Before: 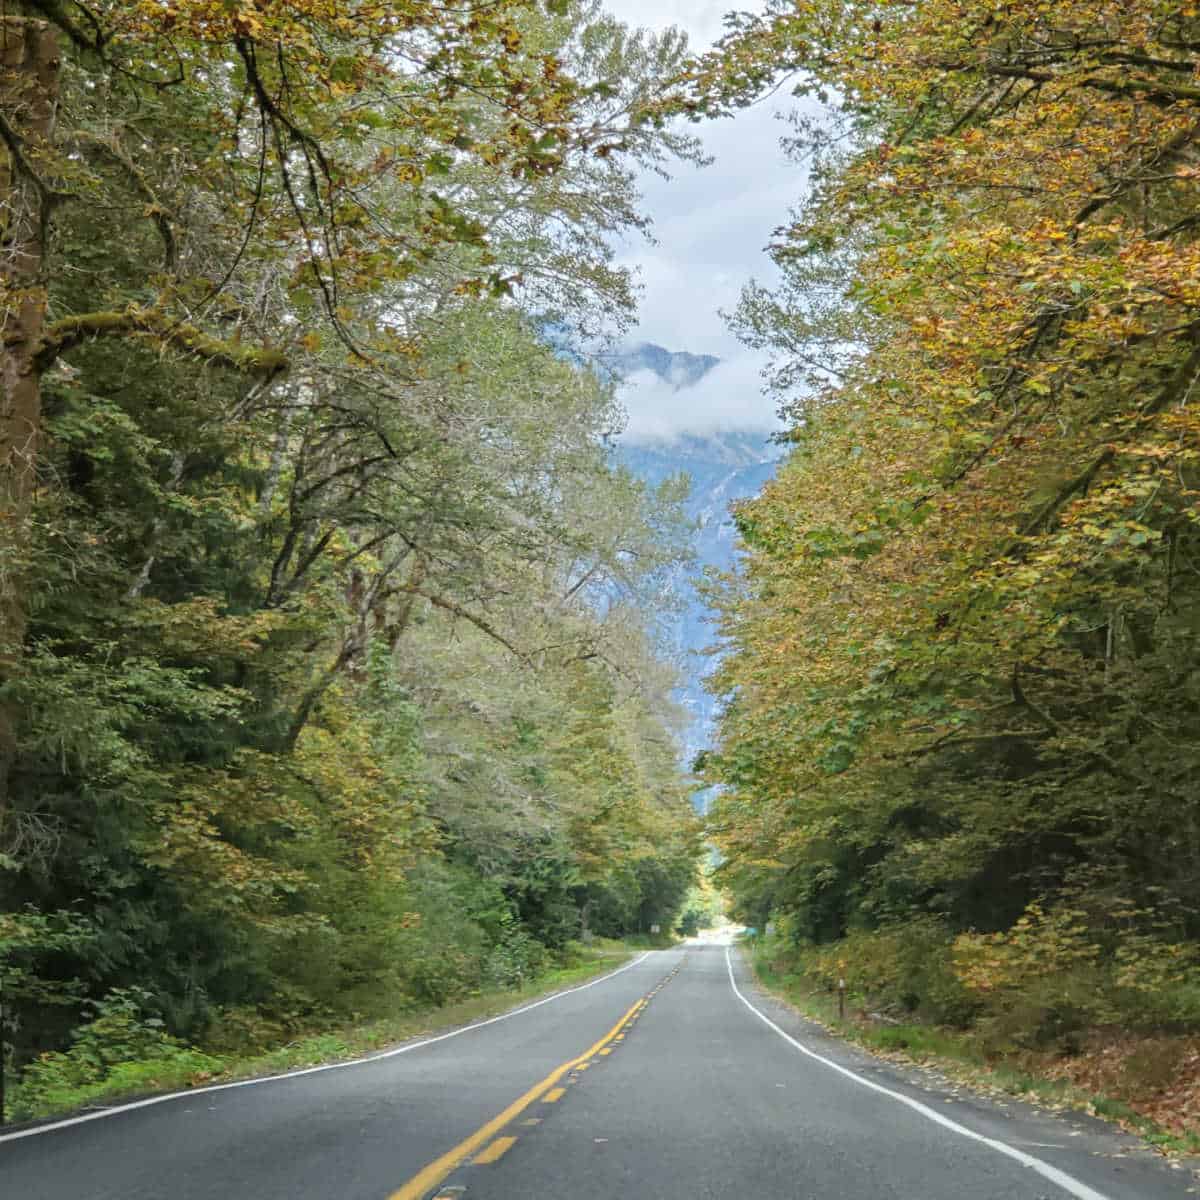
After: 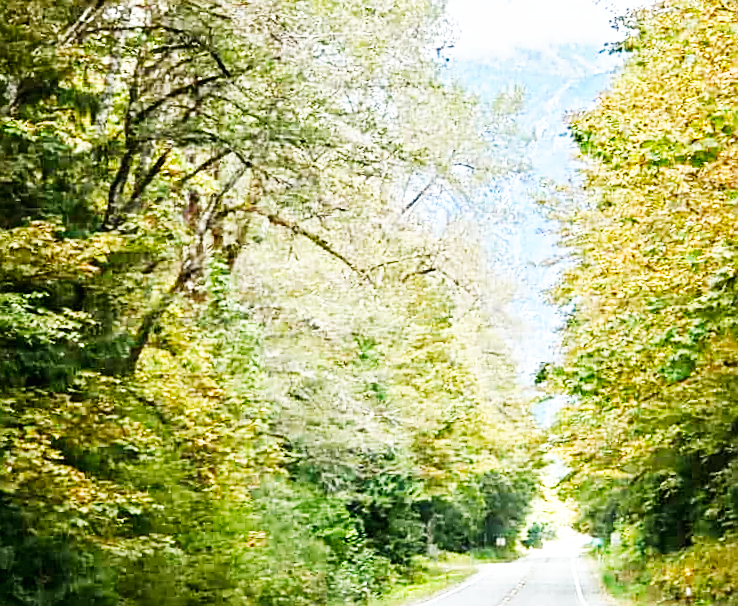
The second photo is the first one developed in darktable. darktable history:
color balance rgb: shadows lift › chroma 1%, shadows lift › hue 28.8°, power › hue 60°, highlights gain › chroma 1%, highlights gain › hue 60°, global offset › luminance 0.25%, perceptual saturation grading › highlights -20%, perceptual saturation grading › shadows 20%, perceptual brilliance grading › highlights 10%, perceptual brilliance grading › shadows -5%, global vibrance 19.67%
base curve: curves: ch0 [(0, 0) (0.007, 0.004) (0.027, 0.03) (0.046, 0.07) (0.207, 0.54) (0.442, 0.872) (0.673, 0.972) (1, 1)], preserve colors none
sharpen: on, module defaults
rotate and perspective: rotation -1.42°, crop left 0.016, crop right 0.984, crop top 0.035, crop bottom 0.965
exposure: black level correction 0.007, compensate highlight preservation false
crop: left 13.312%, top 31.28%, right 24.627%, bottom 15.582%
